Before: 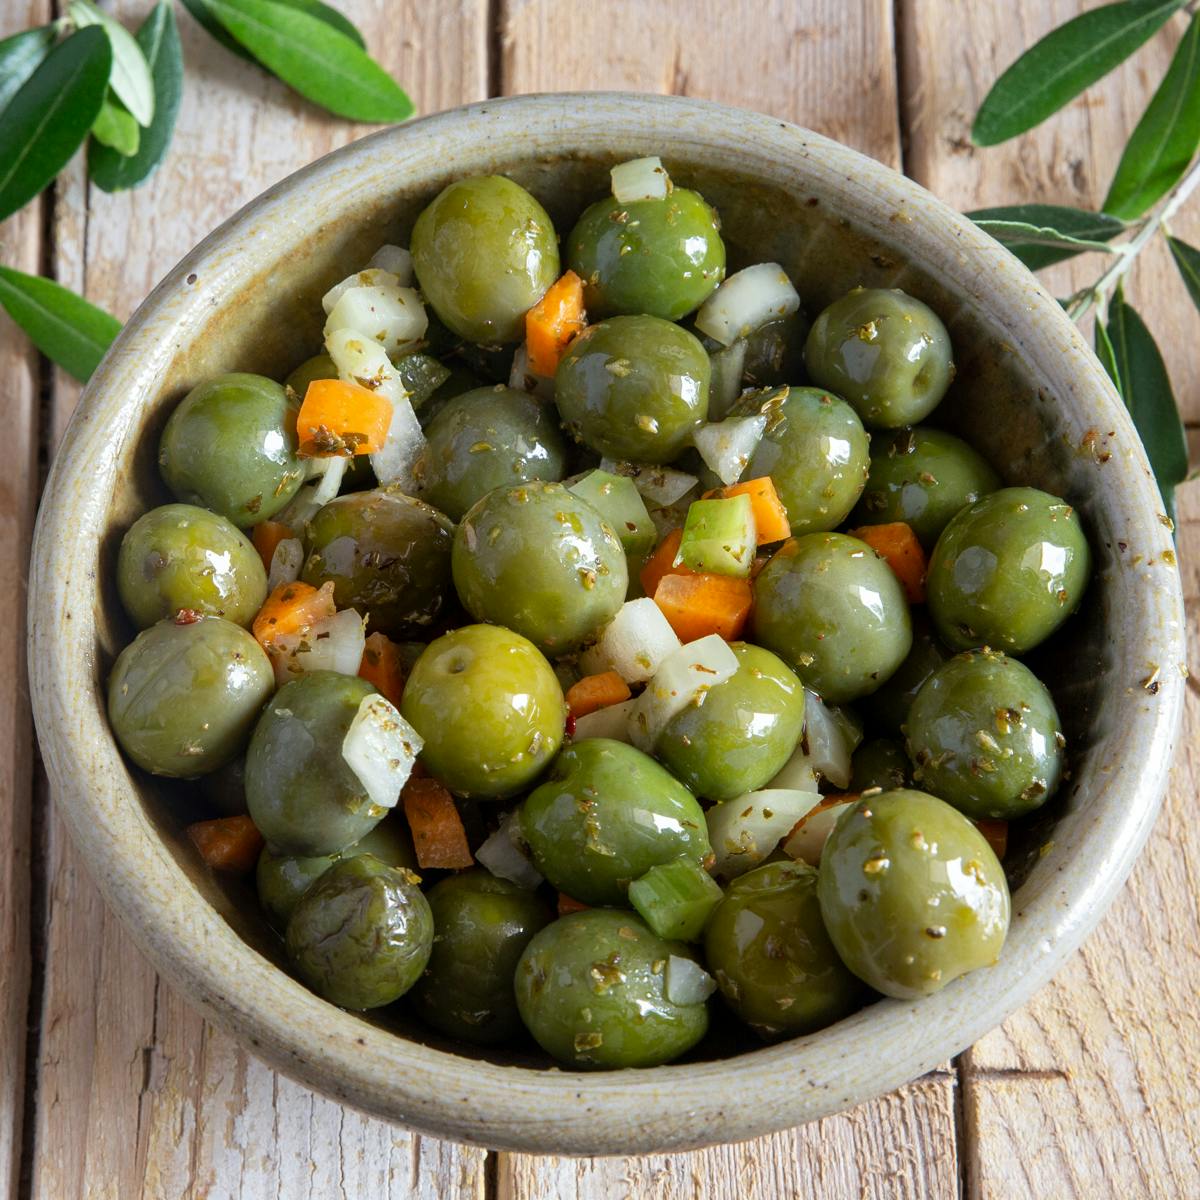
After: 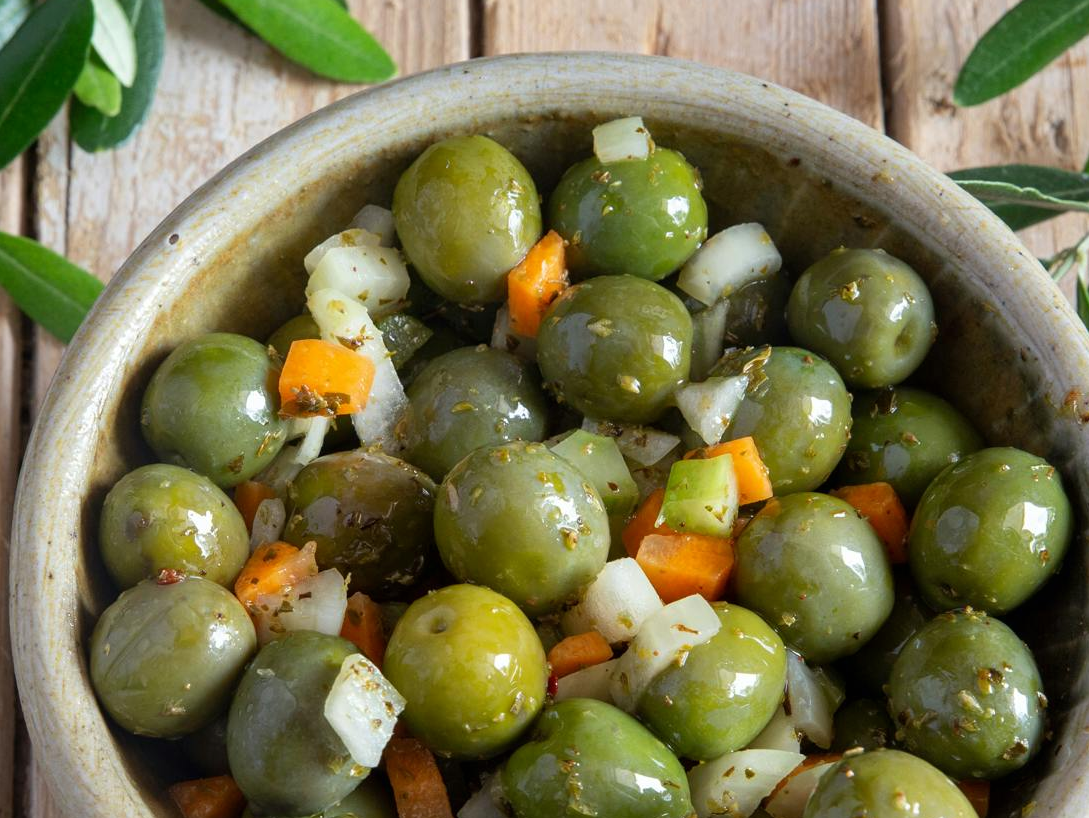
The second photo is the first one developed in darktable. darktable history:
crop: left 1.53%, top 3.36%, right 7.639%, bottom 28.409%
exposure: black level correction 0, exposure 0 EV, compensate highlight preservation false
